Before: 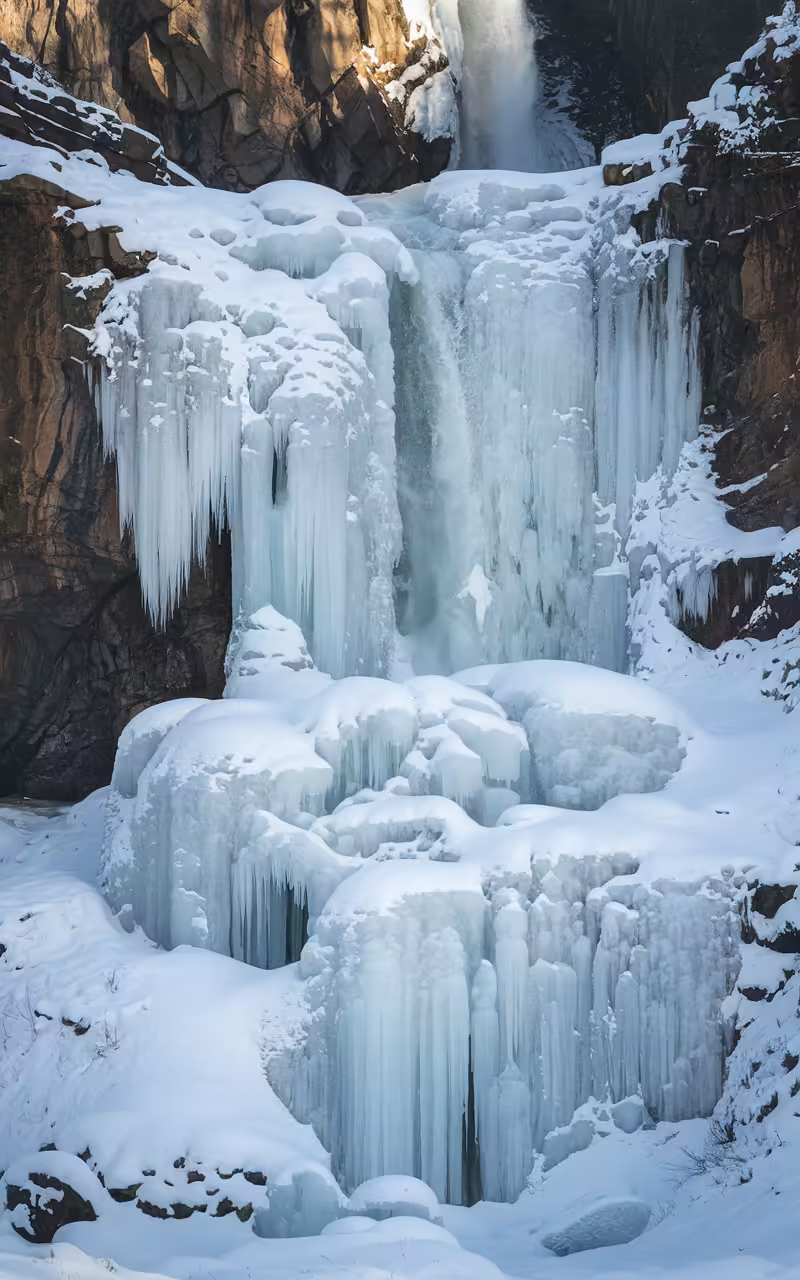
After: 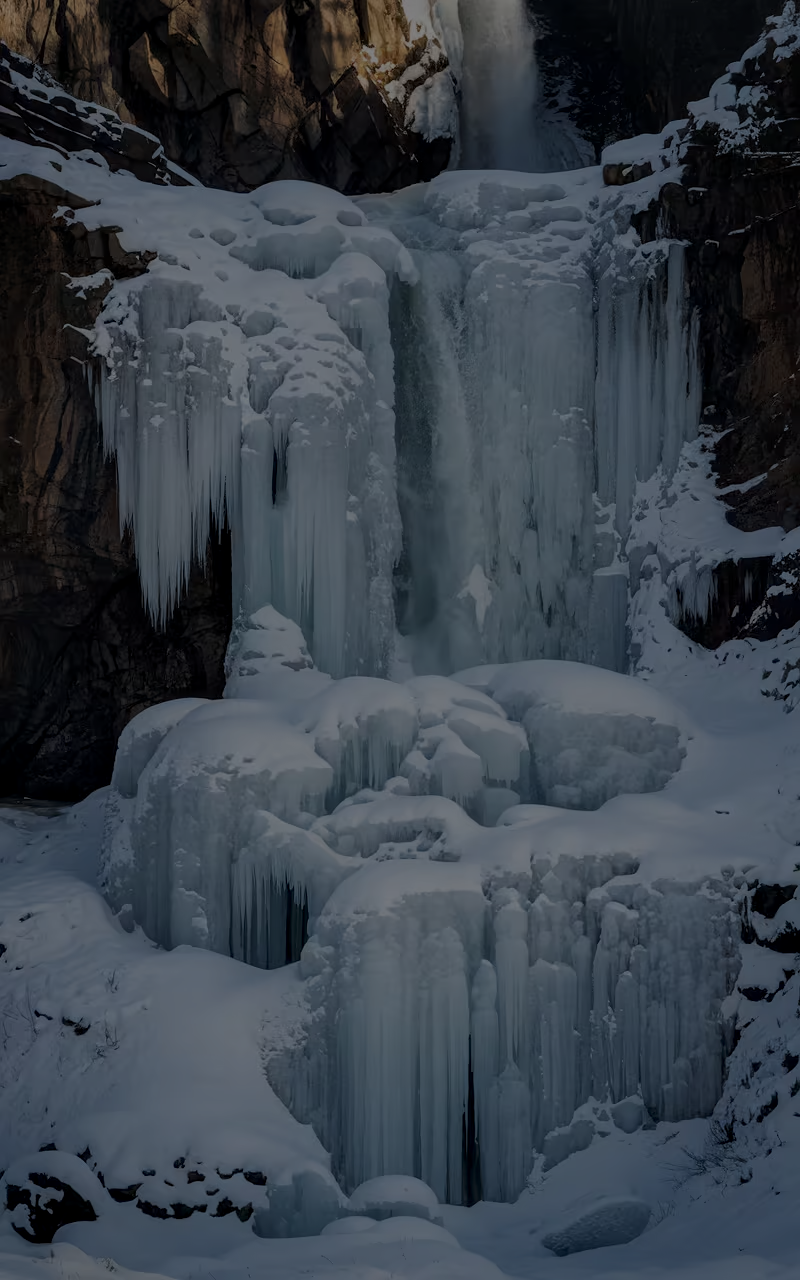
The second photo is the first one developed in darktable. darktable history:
local contrast: on, module defaults
exposure: exposure -2.446 EV, compensate highlight preservation false
